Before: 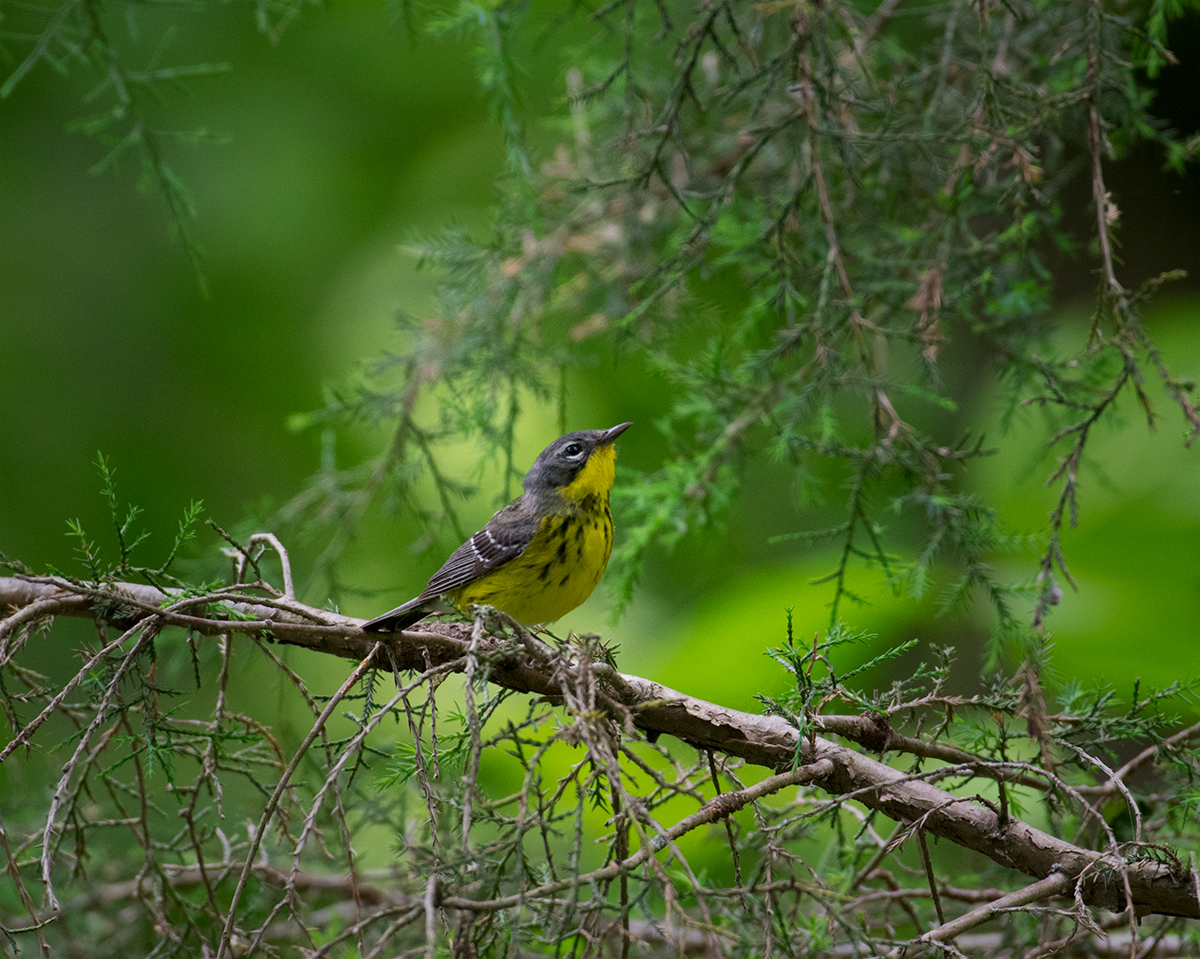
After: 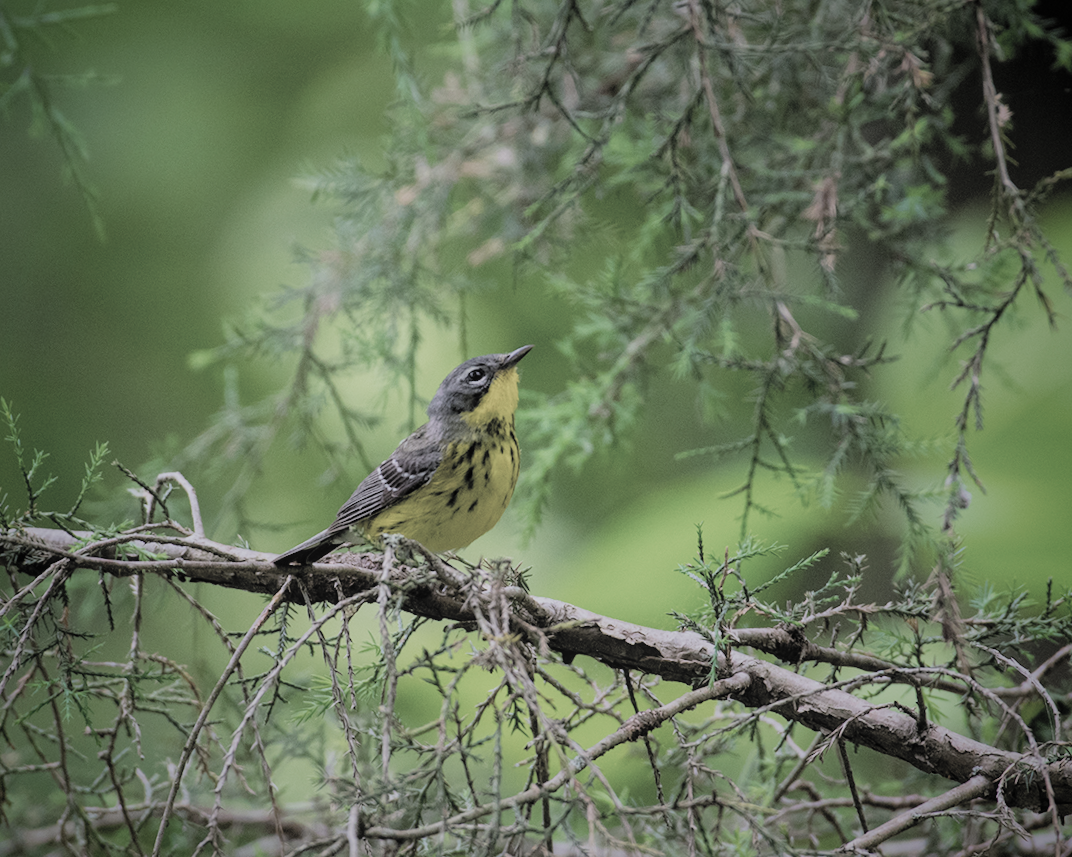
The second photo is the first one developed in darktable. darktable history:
local contrast: detail 109%
crop and rotate: angle 2.57°, left 5.708%, top 5.684%
color balance rgb: shadows lift › chroma 0.647%, shadows lift › hue 115.34°, perceptual saturation grading › global saturation 4.863%, global vibrance 20%
filmic rgb: black relative exposure -7.65 EV, white relative exposure 4.56 EV, hardness 3.61, add noise in highlights 0, preserve chrominance max RGB, color science v3 (2019), use custom middle-gray values true, contrast in highlights soft
contrast brightness saturation: brightness 0.188, saturation -0.49
vignetting: saturation 0.37
color calibration: illuminant as shot in camera, x 0.358, y 0.373, temperature 4628.91 K, gamut compression 0.999
